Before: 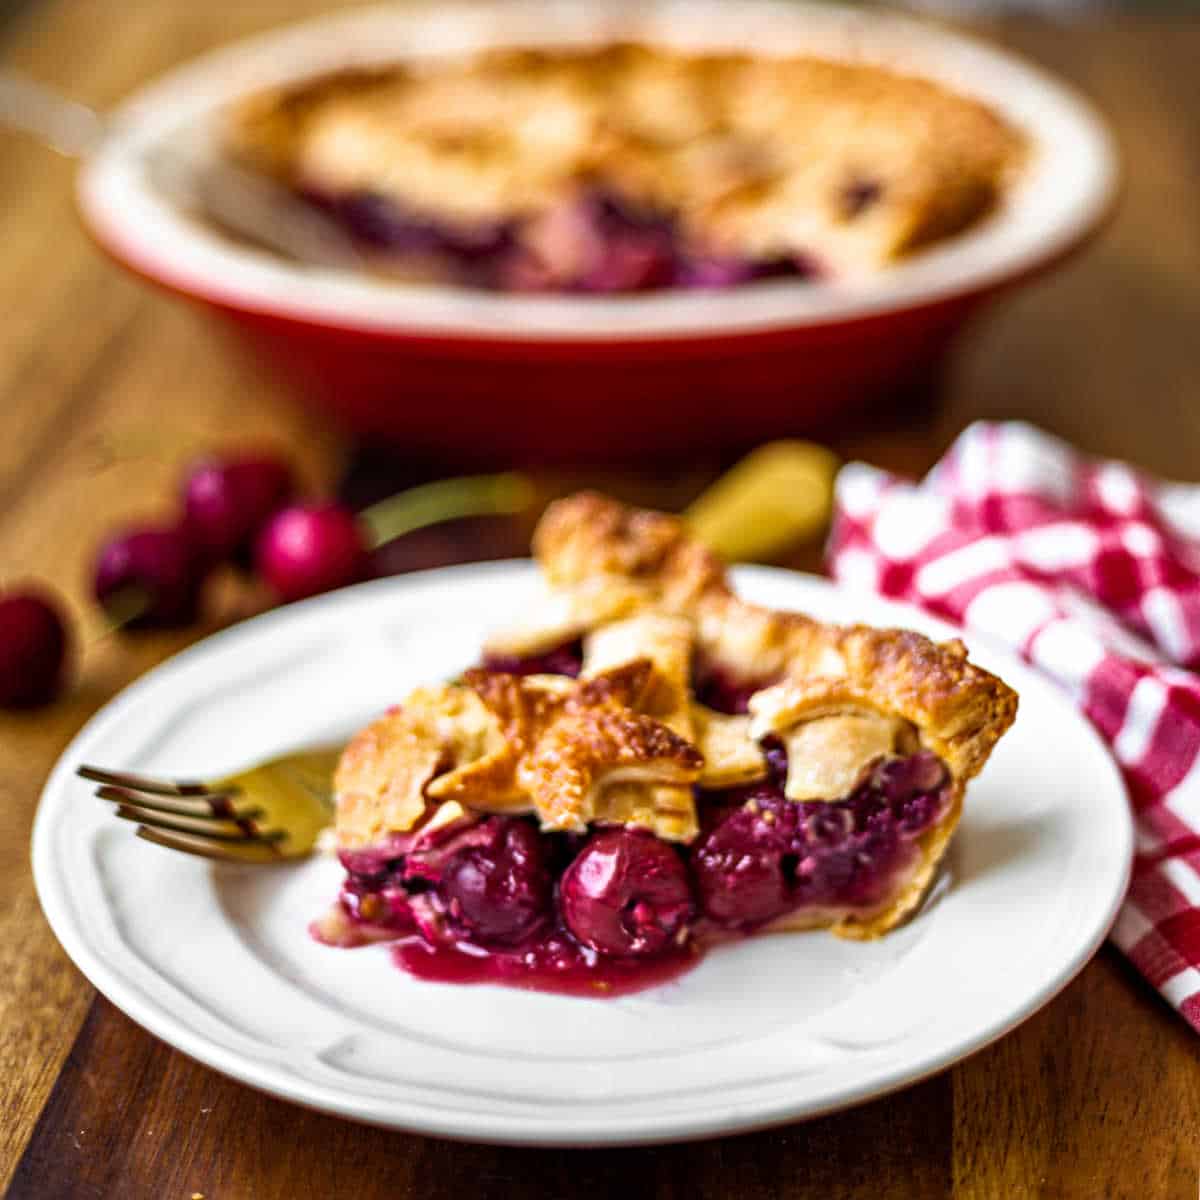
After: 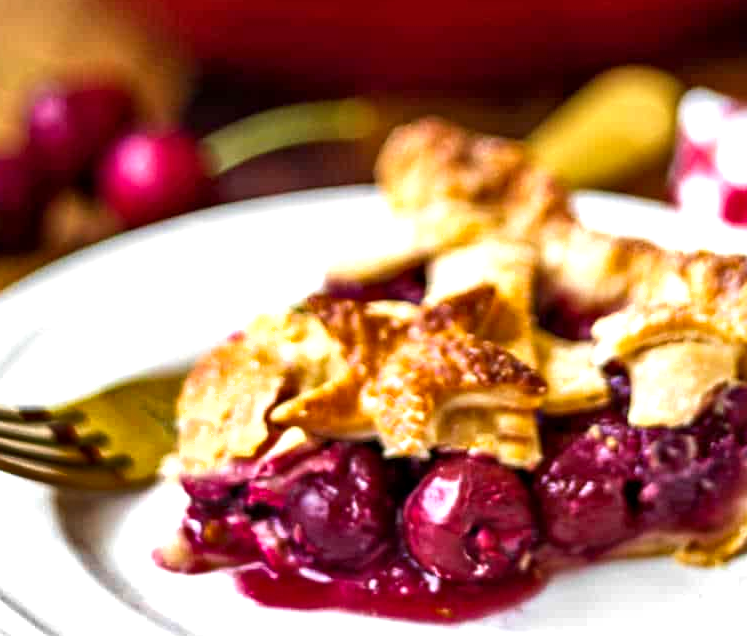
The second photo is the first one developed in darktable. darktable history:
shadows and highlights: low approximation 0.01, soften with gaussian
exposure: black level correction 0.001, exposure 0.499 EV, compensate highlight preservation false
crop: left 13.116%, top 31.189%, right 24.582%, bottom 15.769%
